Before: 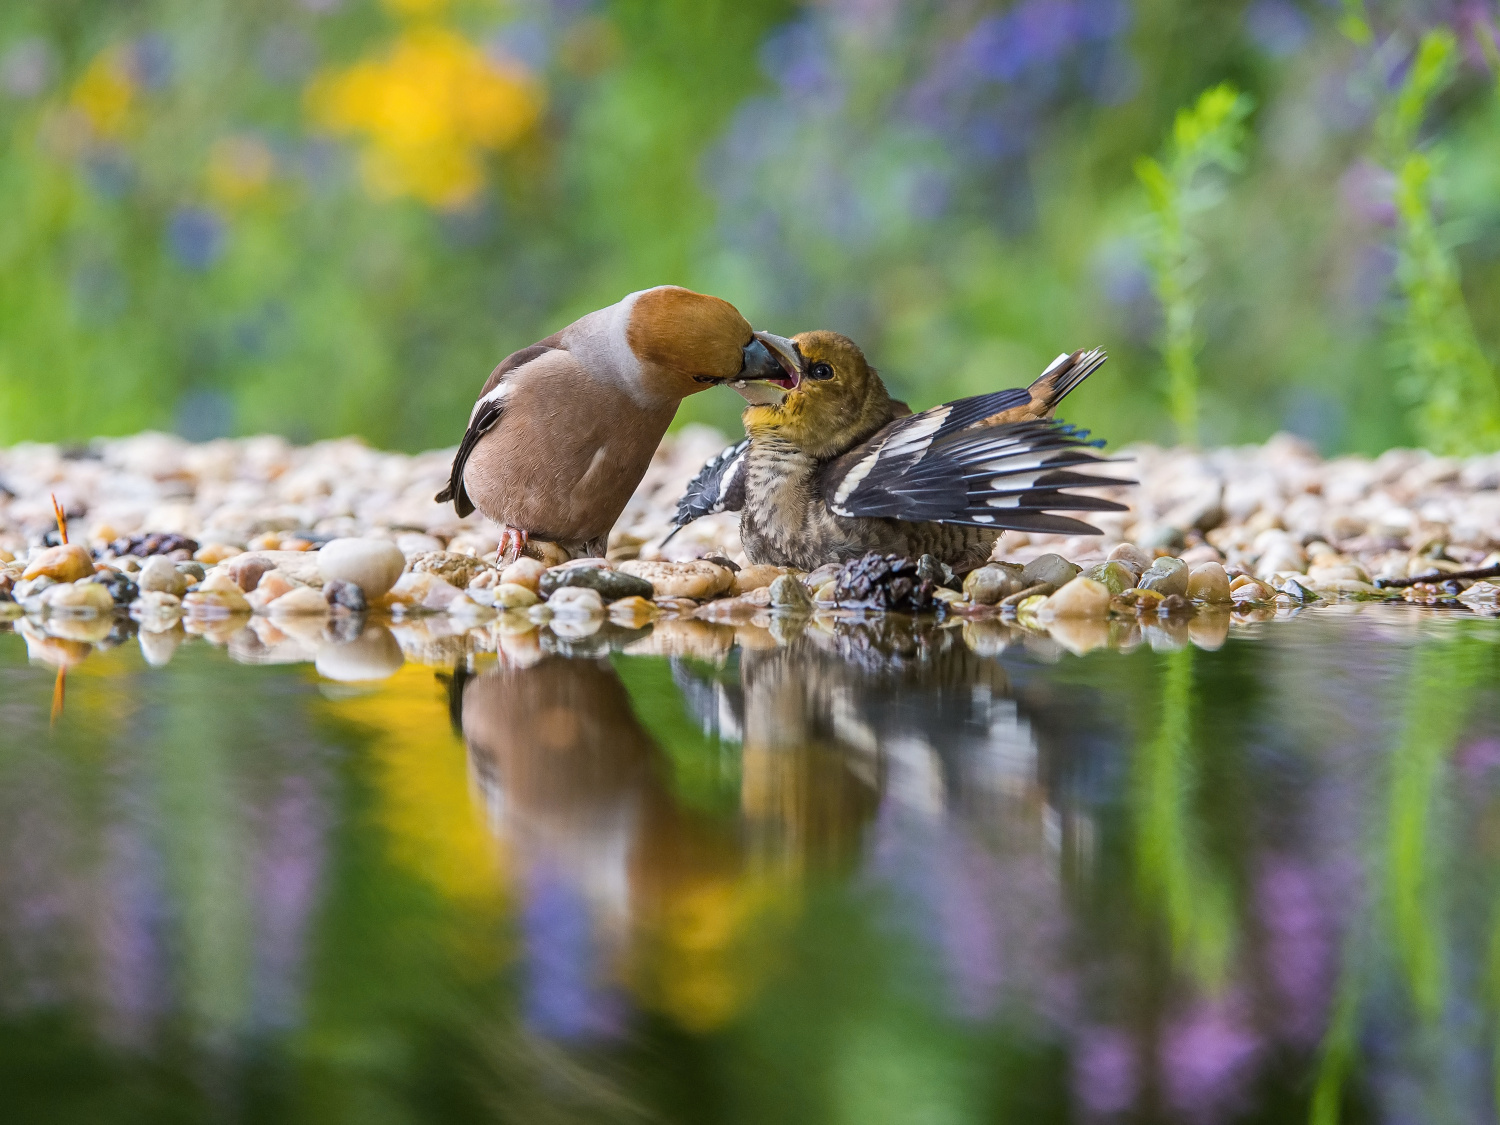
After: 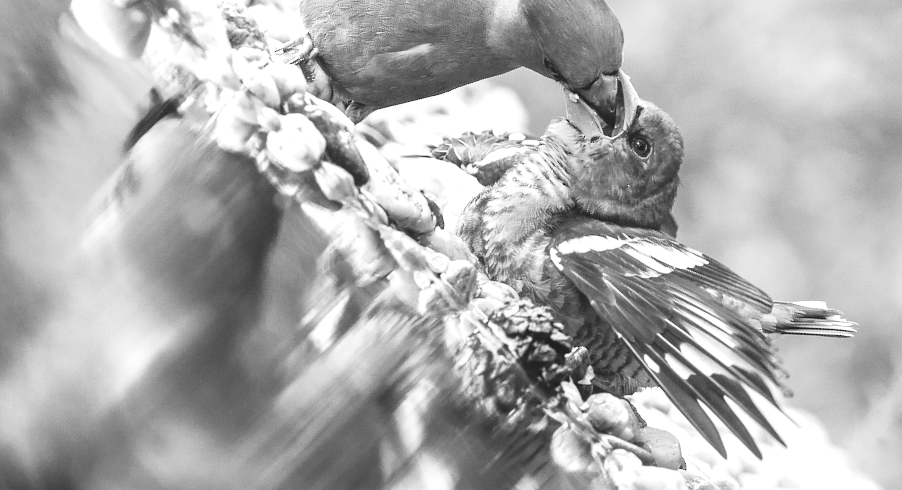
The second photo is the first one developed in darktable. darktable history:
crop and rotate: angle -44.74°, top 16.342%, right 0.786%, bottom 11.759%
color calibration: output gray [0.246, 0.254, 0.501, 0], x 0.355, y 0.368, temperature 4697.55 K
exposure: black level correction -0.005, exposure 1 EV, compensate exposure bias true, compensate highlight preservation false
contrast brightness saturation: contrast 0.198, brightness 0.168, saturation 0.216
